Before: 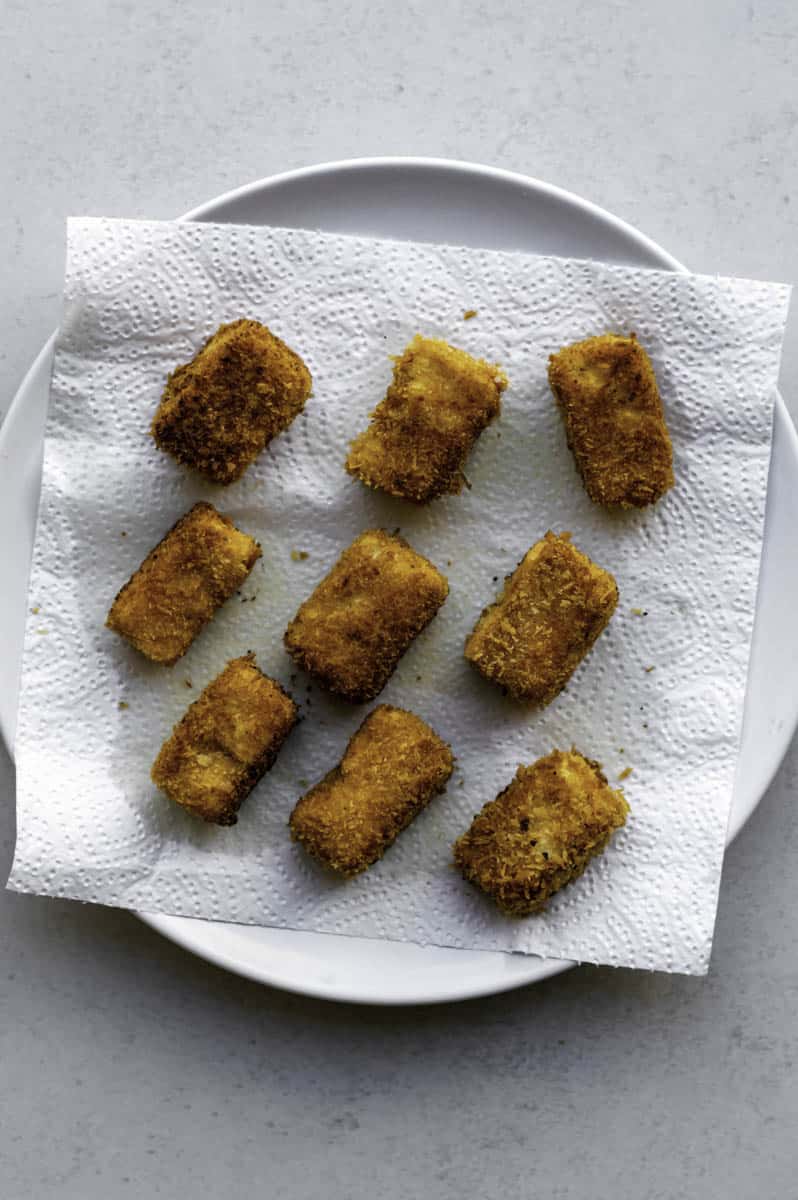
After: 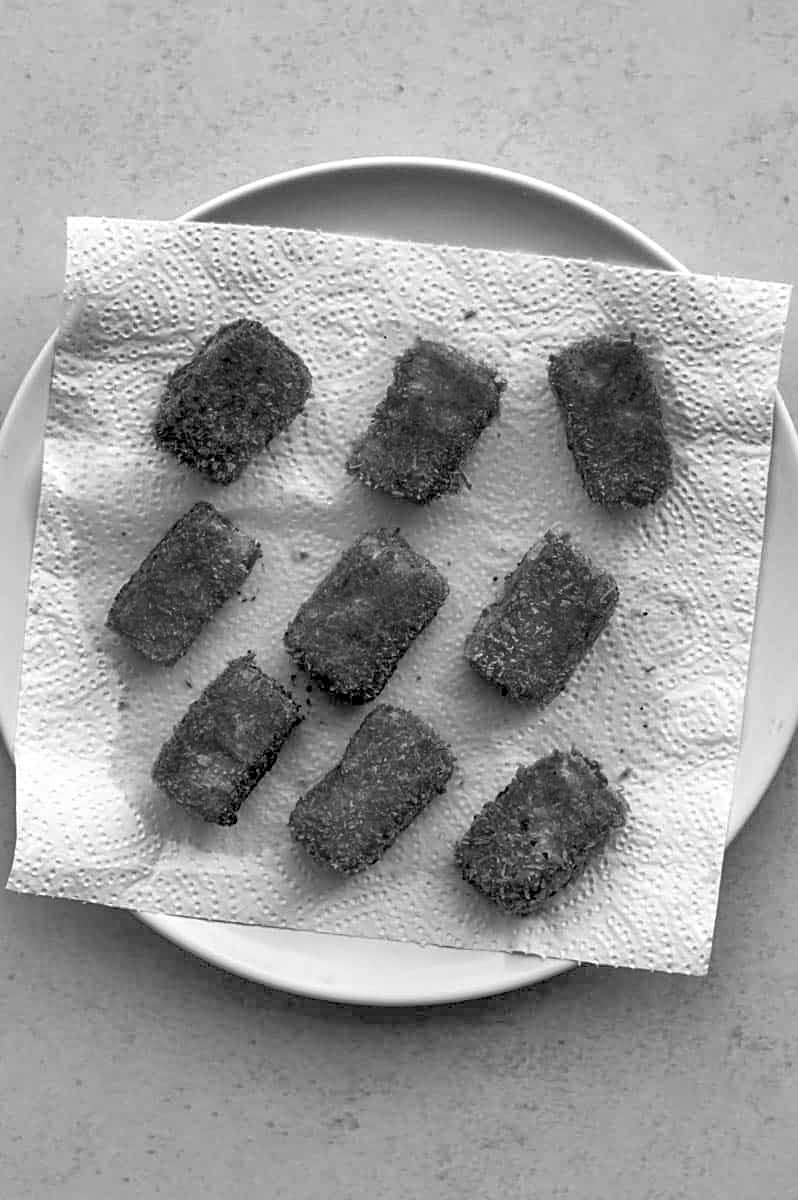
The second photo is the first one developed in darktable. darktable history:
shadows and highlights: low approximation 0.01, soften with gaussian
monochrome: a -11.7, b 1.62, size 0.5, highlights 0.38
color calibration: illuminant custom, x 0.368, y 0.373, temperature 4330.32 K
tone equalizer: -7 EV 0.15 EV, -6 EV 0.6 EV, -5 EV 1.15 EV, -4 EV 1.33 EV, -3 EV 1.15 EV, -2 EV 0.6 EV, -1 EV 0.15 EV, mask exposure compensation -0.5 EV
sharpen: on, module defaults
local contrast: highlights 100%, shadows 100%, detail 120%, midtone range 0.2
